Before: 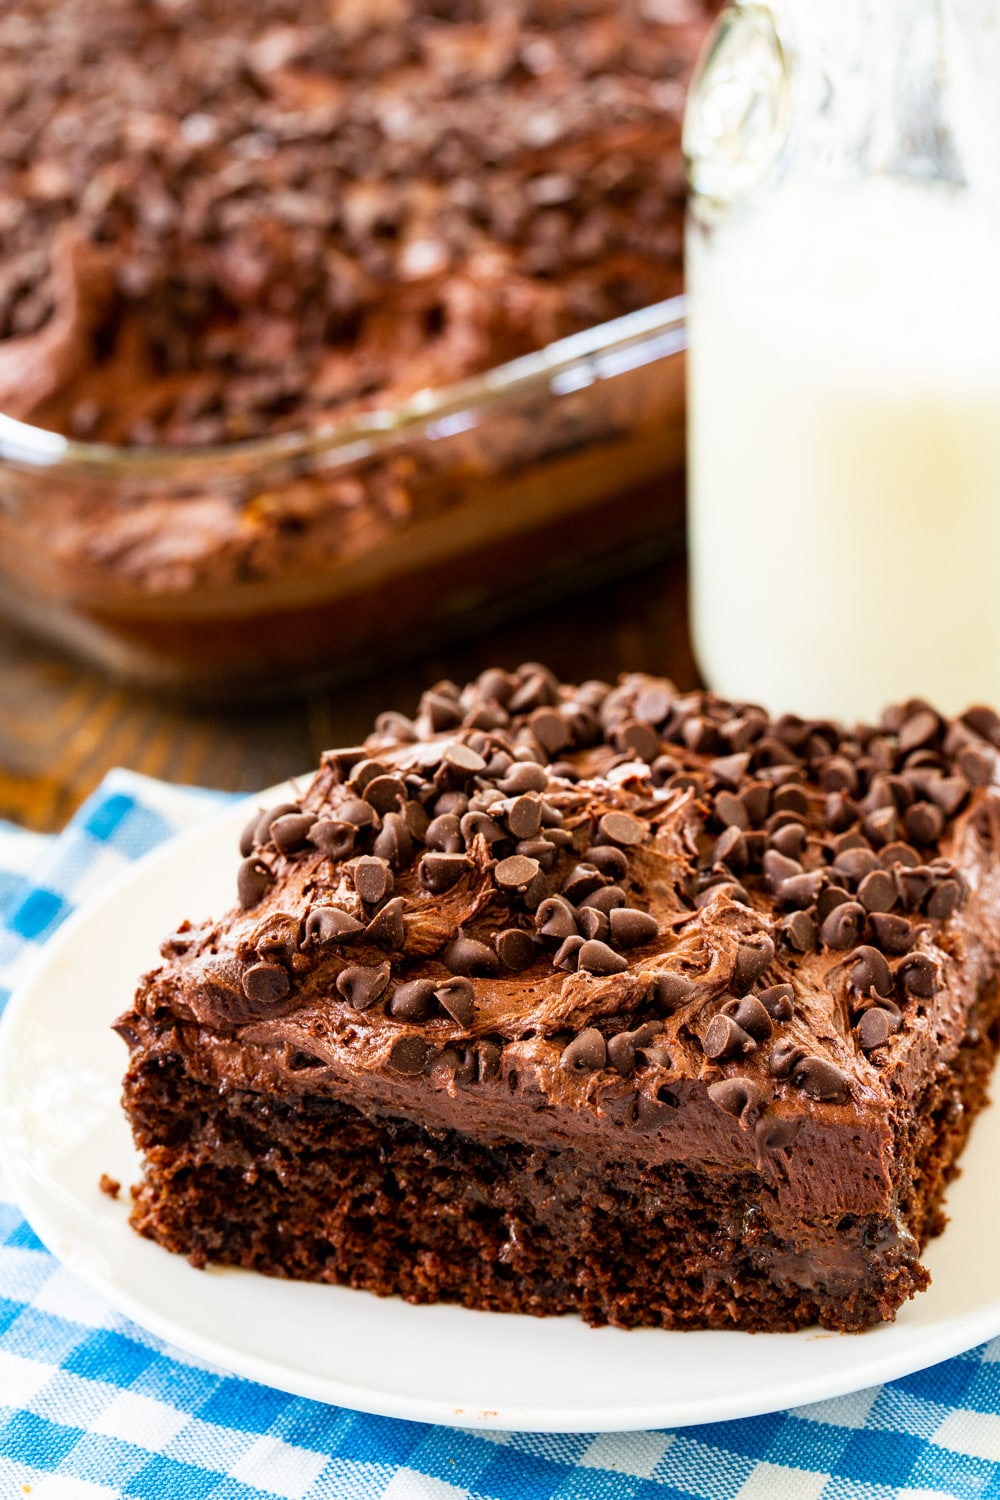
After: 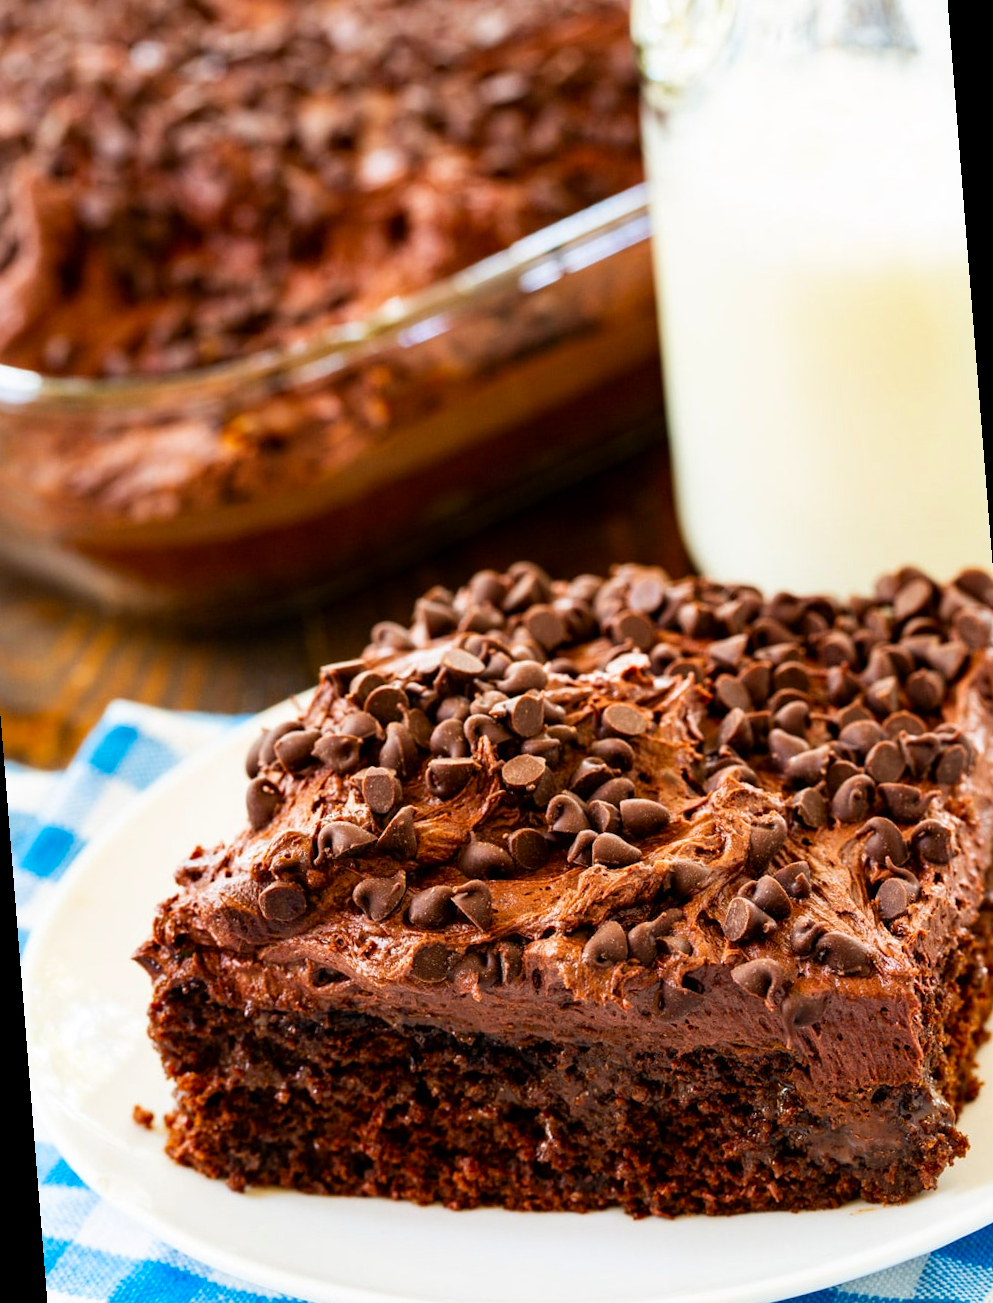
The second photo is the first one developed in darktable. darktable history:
rotate and perspective: rotation -4.57°, crop left 0.054, crop right 0.944, crop top 0.087, crop bottom 0.914
contrast brightness saturation: contrast 0.04, saturation 0.16
